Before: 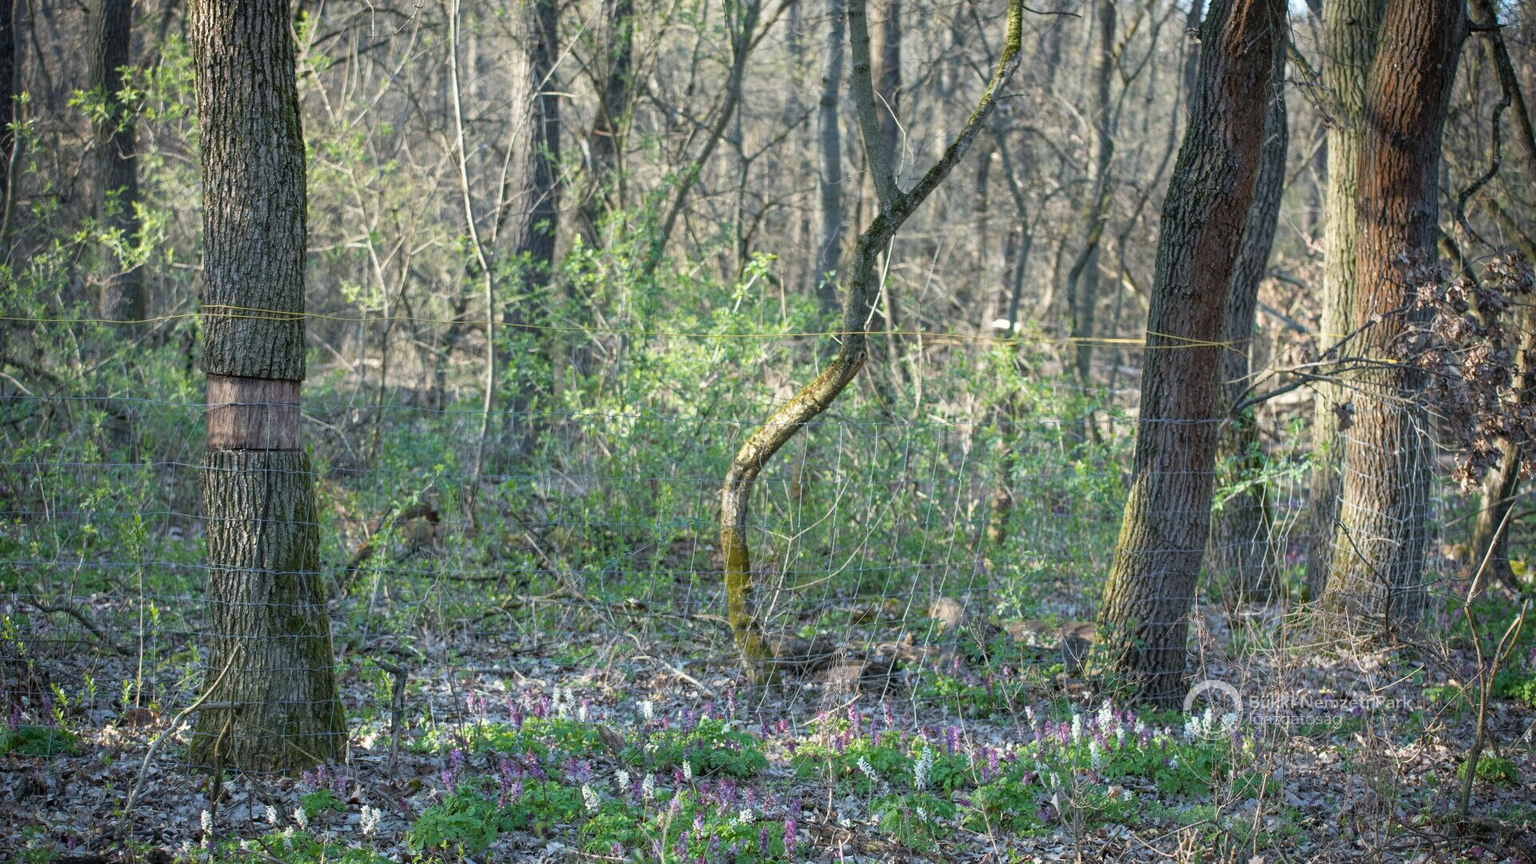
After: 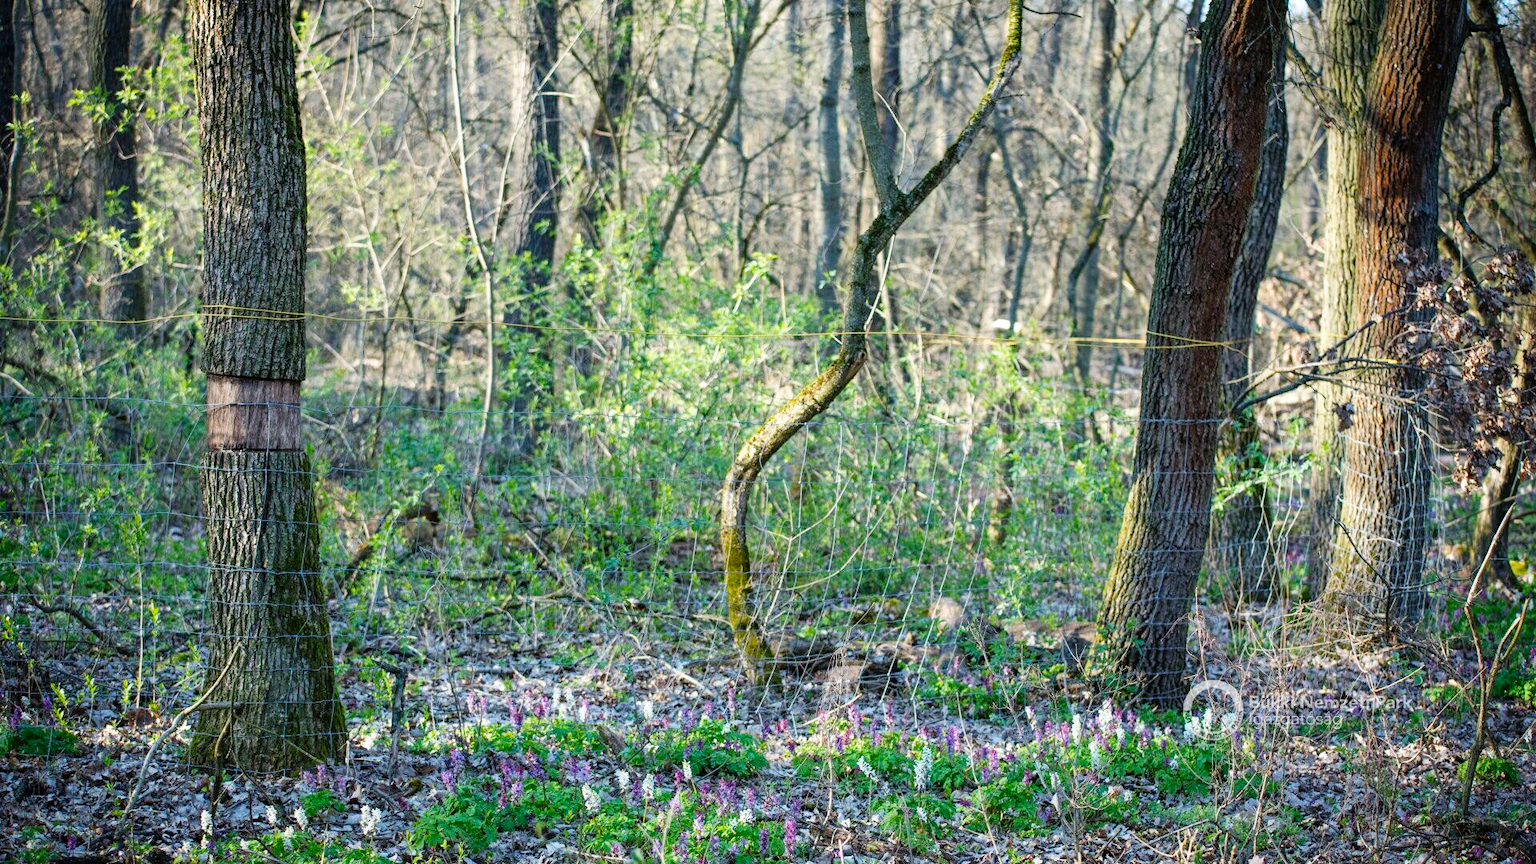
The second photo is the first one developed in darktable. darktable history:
contrast brightness saturation: contrast 0.08, saturation 0.2
tone curve: curves: ch0 [(0, 0) (0.003, 0.004) (0.011, 0.006) (0.025, 0.011) (0.044, 0.017) (0.069, 0.029) (0.1, 0.047) (0.136, 0.07) (0.177, 0.121) (0.224, 0.182) (0.277, 0.257) (0.335, 0.342) (0.399, 0.432) (0.468, 0.526) (0.543, 0.621) (0.623, 0.711) (0.709, 0.792) (0.801, 0.87) (0.898, 0.951) (1, 1)], preserve colors none
